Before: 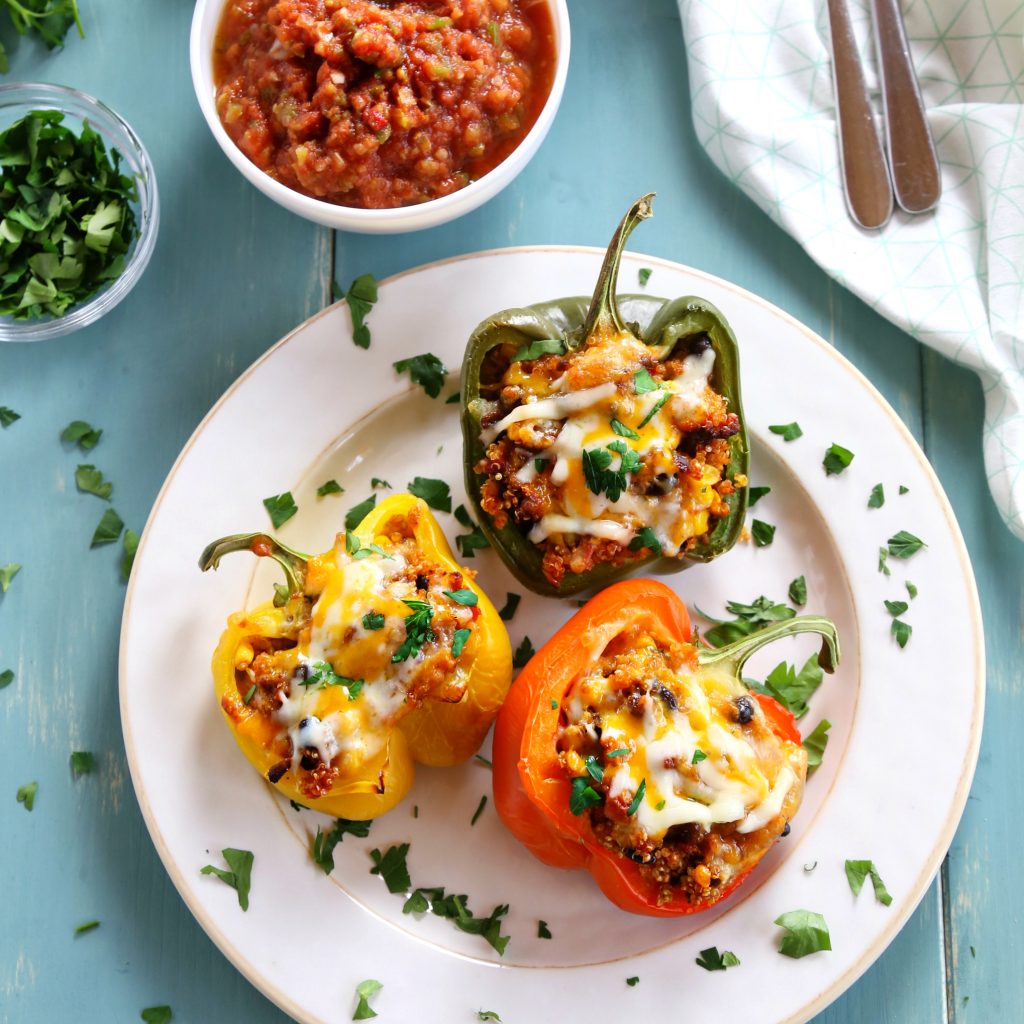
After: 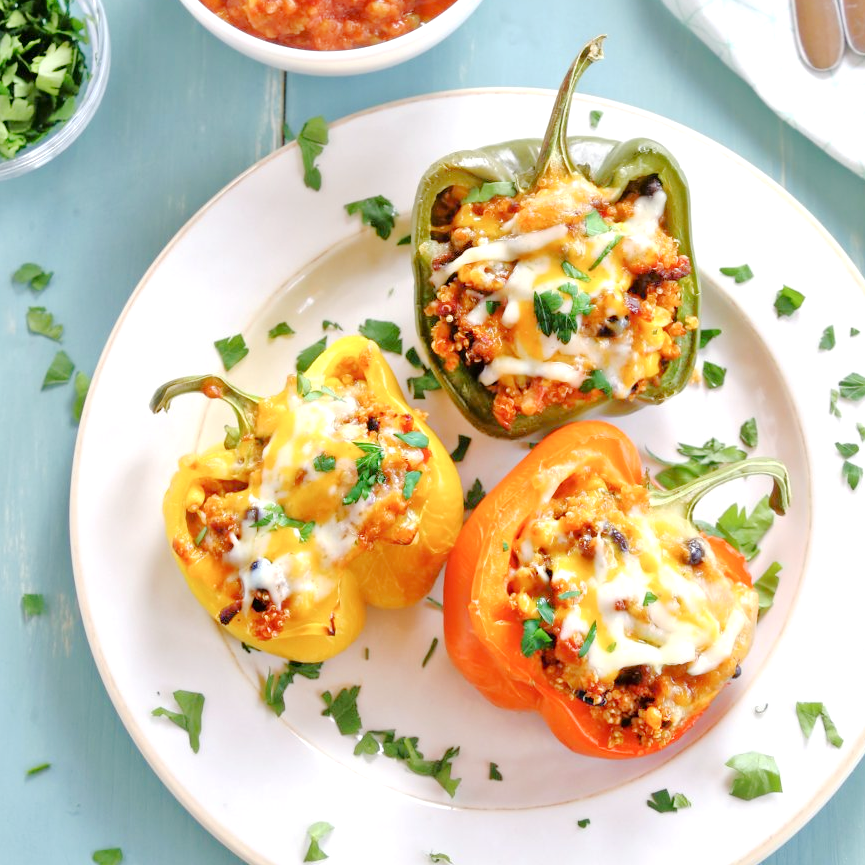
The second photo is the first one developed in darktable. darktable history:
base curve: curves: ch0 [(0, 0) (0.158, 0.273) (0.879, 0.895) (1, 1)], preserve colors none
crop and rotate: left 4.842%, top 15.51%, right 10.668%
tone equalizer: -7 EV 0.15 EV, -6 EV 0.6 EV, -5 EV 1.15 EV, -4 EV 1.33 EV, -3 EV 1.15 EV, -2 EV 0.6 EV, -1 EV 0.15 EV, mask exposure compensation -0.5 EV
exposure: exposure 0.258 EV, compensate highlight preservation false
